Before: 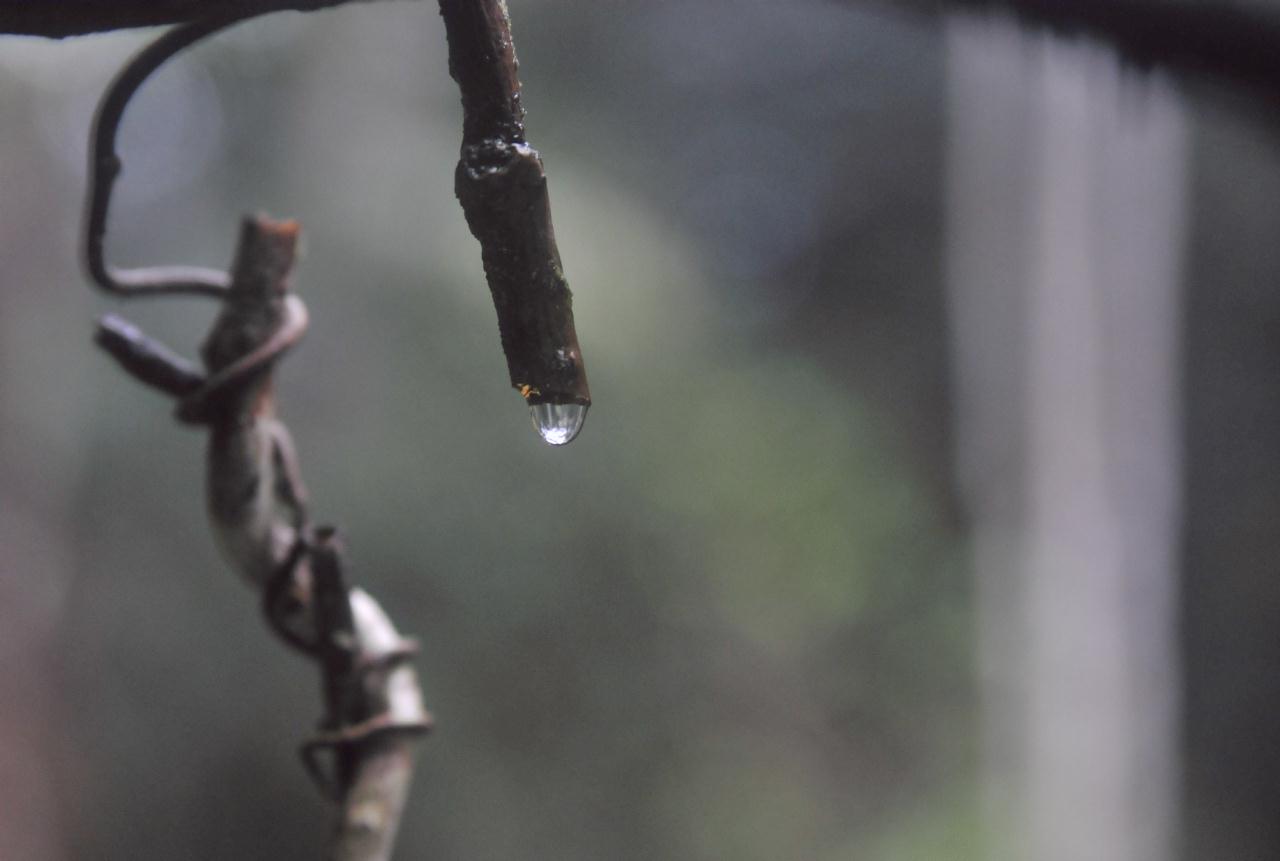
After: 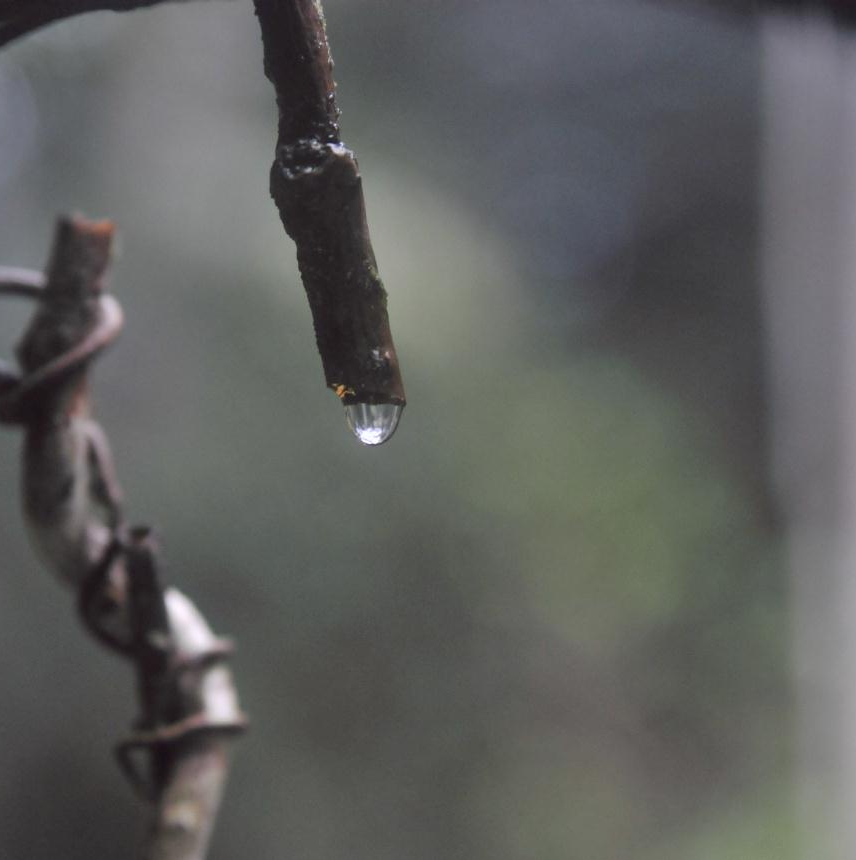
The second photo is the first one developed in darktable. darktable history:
crop and rotate: left 14.454%, right 18.643%
